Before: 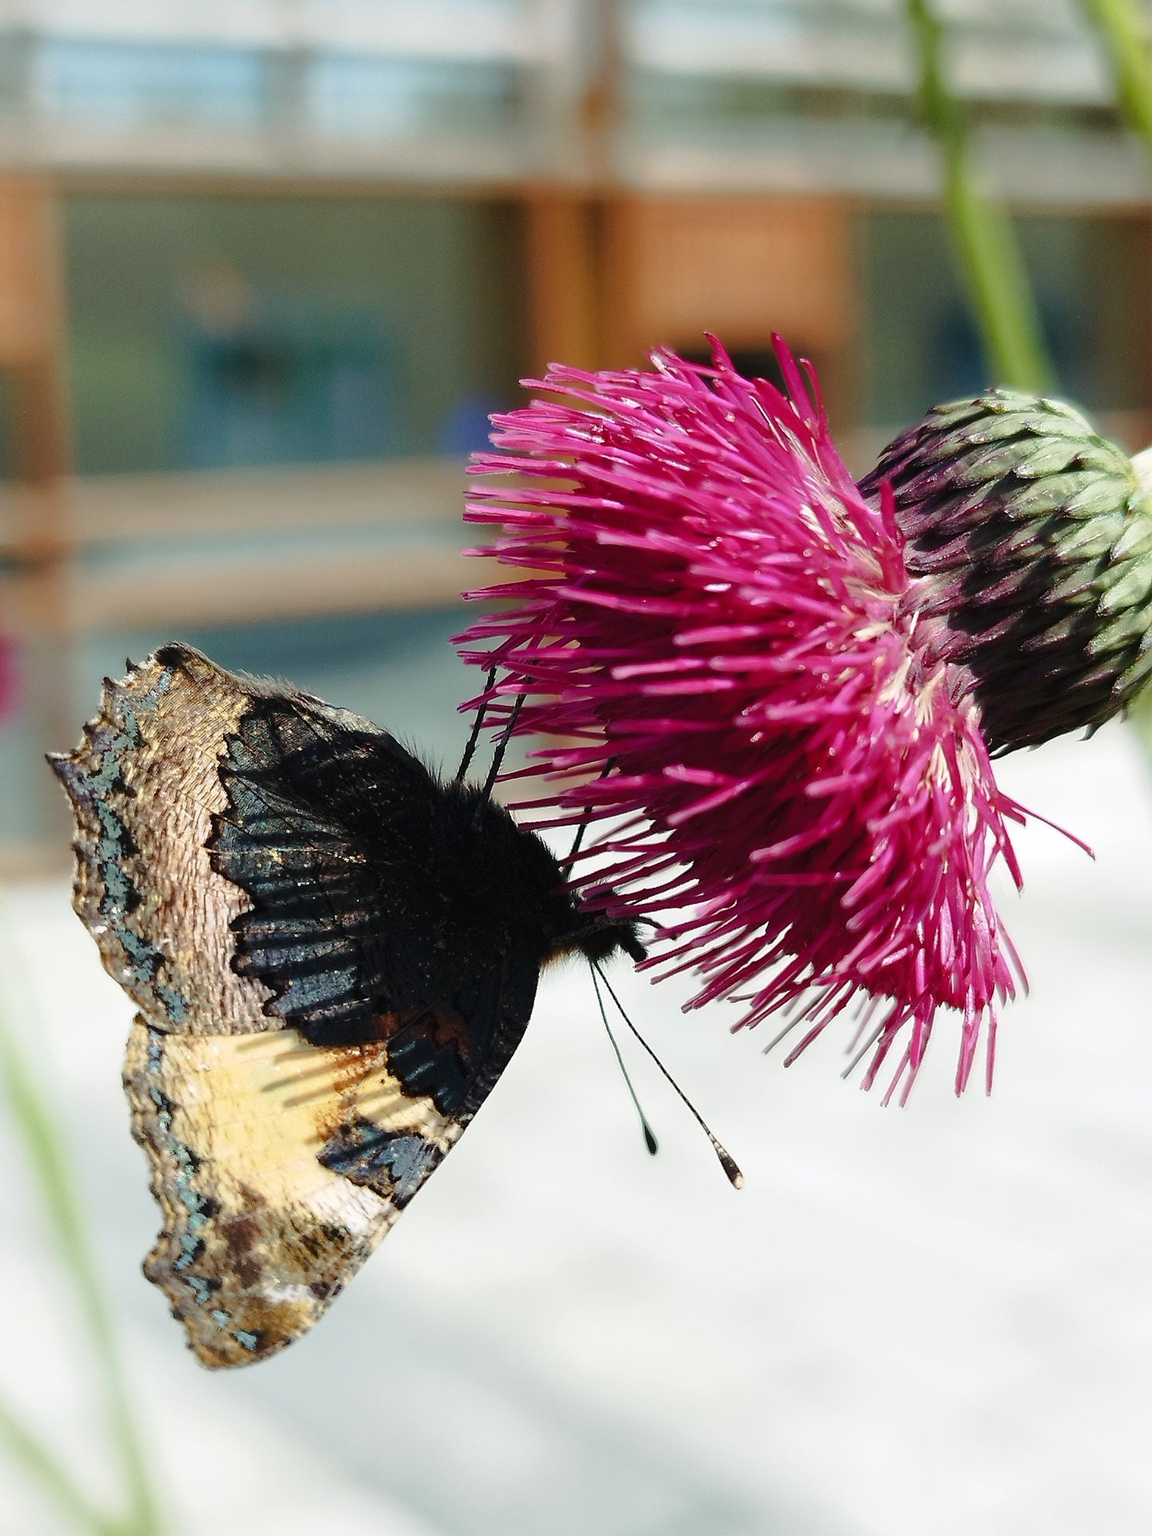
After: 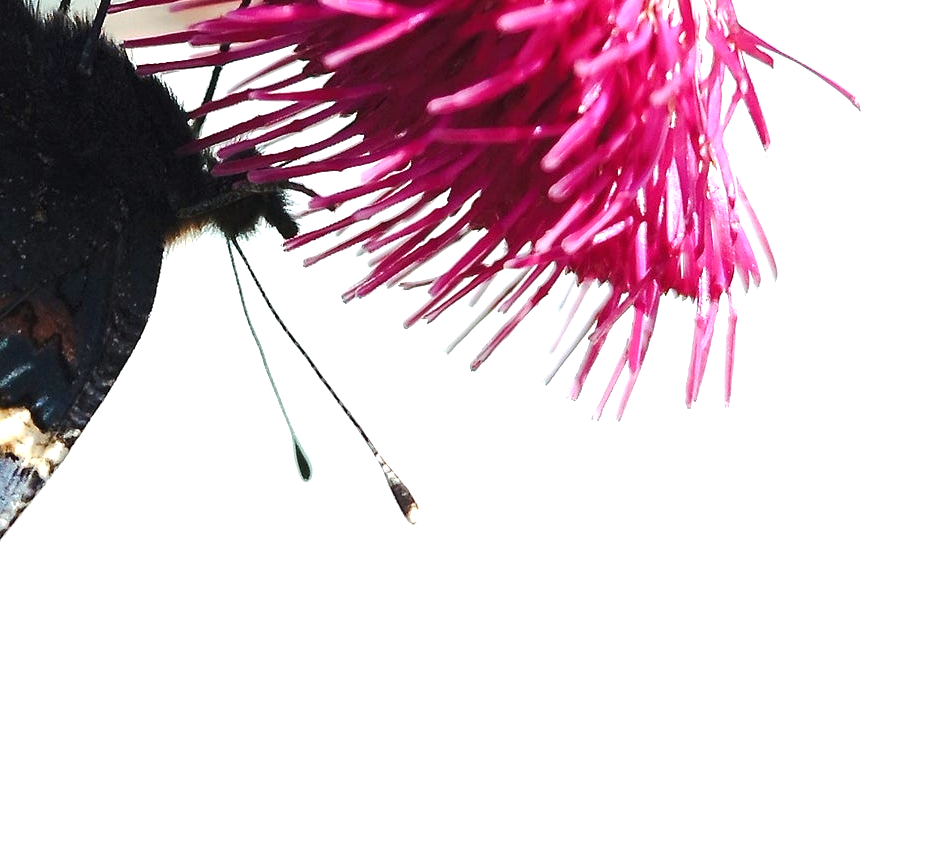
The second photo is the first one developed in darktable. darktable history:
white balance: red 0.983, blue 1.036
crop and rotate: left 35.509%, top 50.238%, bottom 4.934%
exposure: black level correction 0, exposure 0.953 EV, compensate exposure bias true, compensate highlight preservation false
